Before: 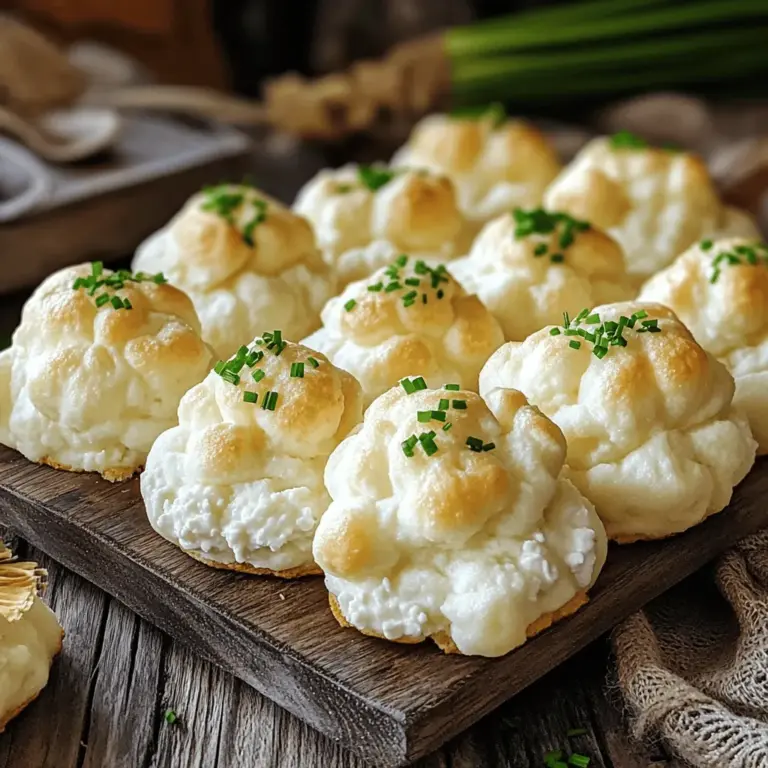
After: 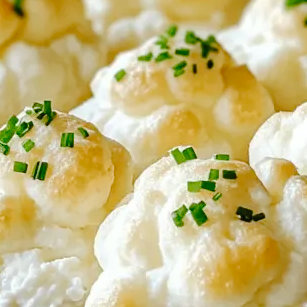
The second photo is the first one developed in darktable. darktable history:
tone curve: curves: ch0 [(0, 0) (0.003, 0.011) (0.011, 0.012) (0.025, 0.013) (0.044, 0.023) (0.069, 0.04) (0.1, 0.06) (0.136, 0.094) (0.177, 0.145) (0.224, 0.213) (0.277, 0.301) (0.335, 0.389) (0.399, 0.473) (0.468, 0.554) (0.543, 0.627) (0.623, 0.694) (0.709, 0.763) (0.801, 0.83) (0.898, 0.906) (1, 1)], preserve colors none
crop: left 30%, top 30%, right 30%, bottom 30%
